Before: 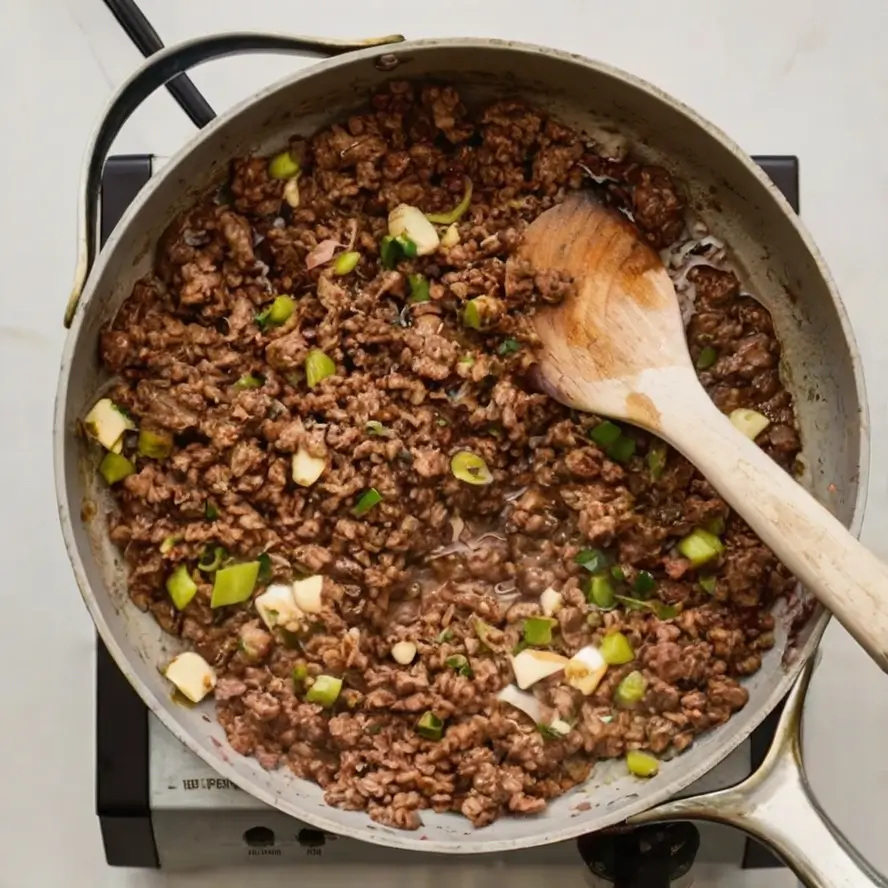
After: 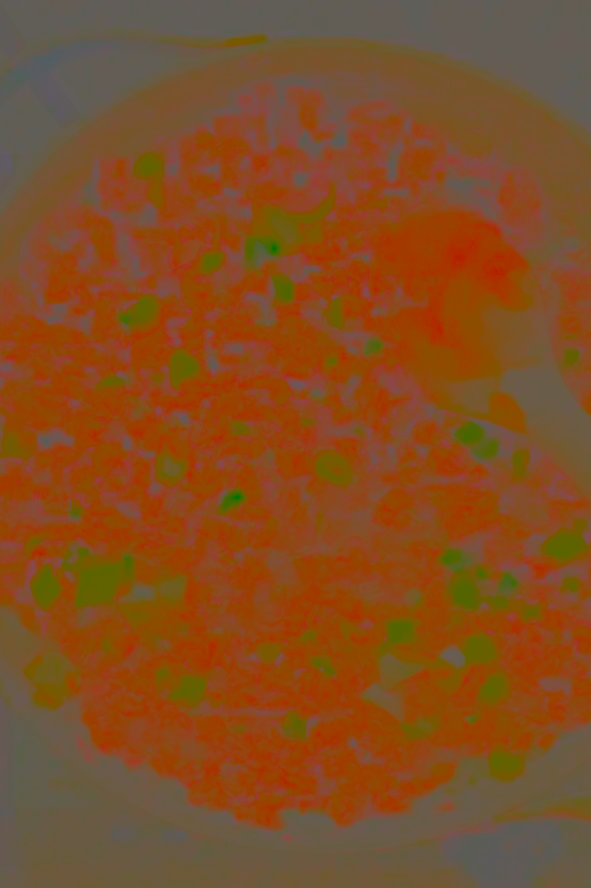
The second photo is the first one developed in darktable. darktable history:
crop: left 15.419%, right 17.914%
contrast brightness saturation: contrast -0.99, brightness -0.17, saturation 0.75
local contrast: on, module defaults
